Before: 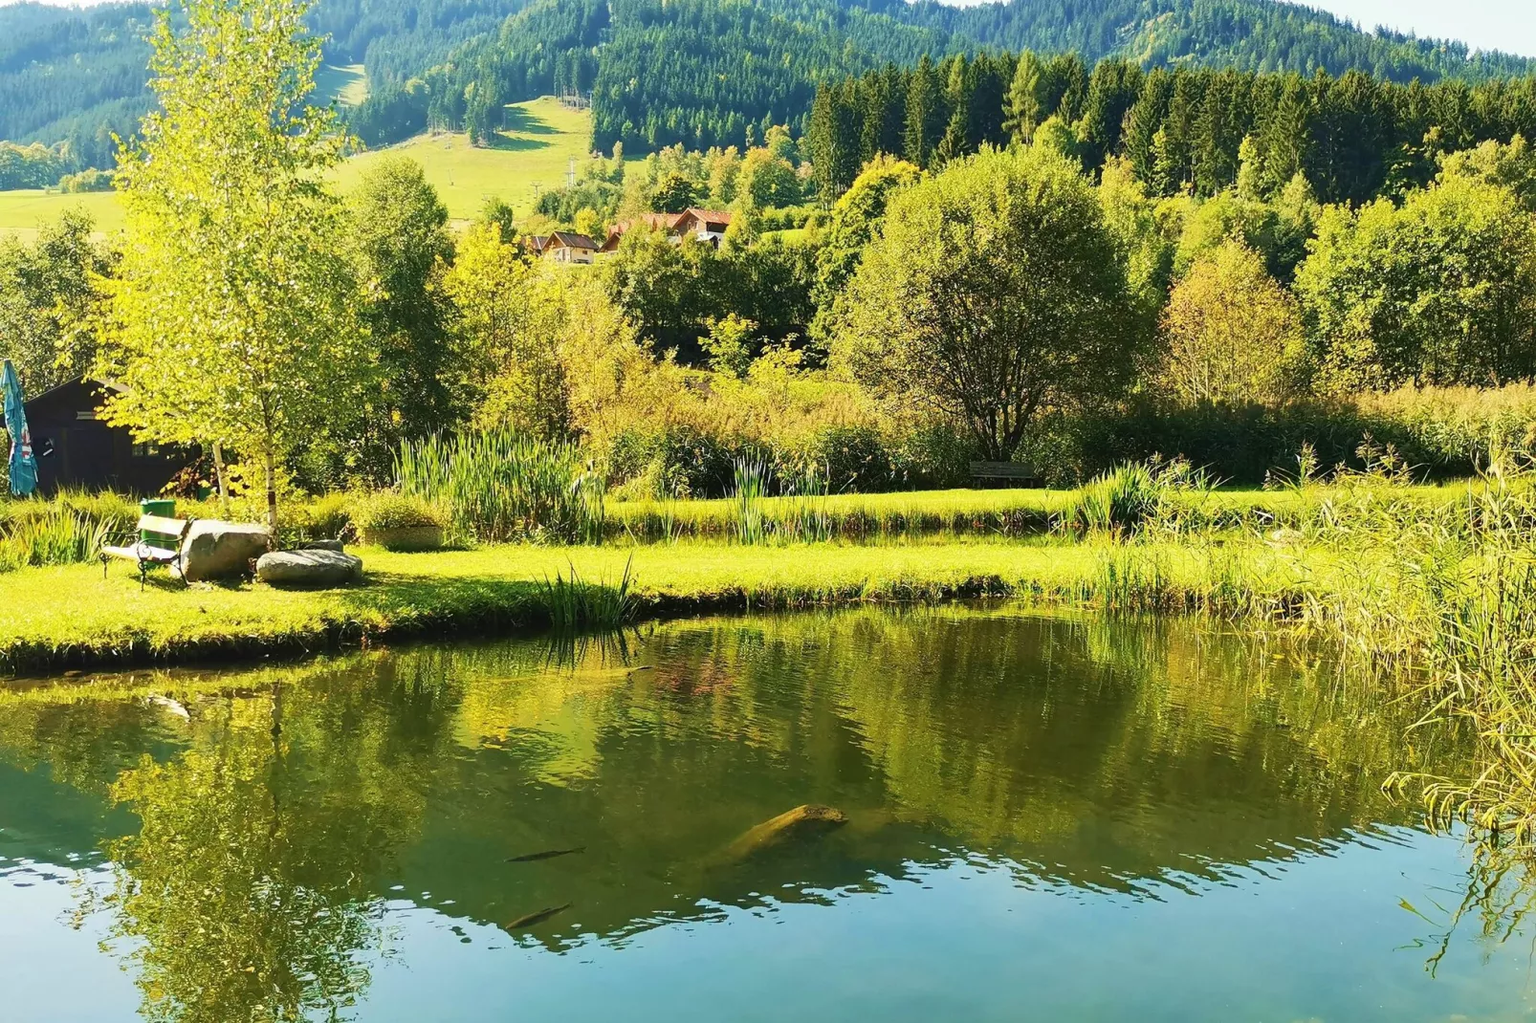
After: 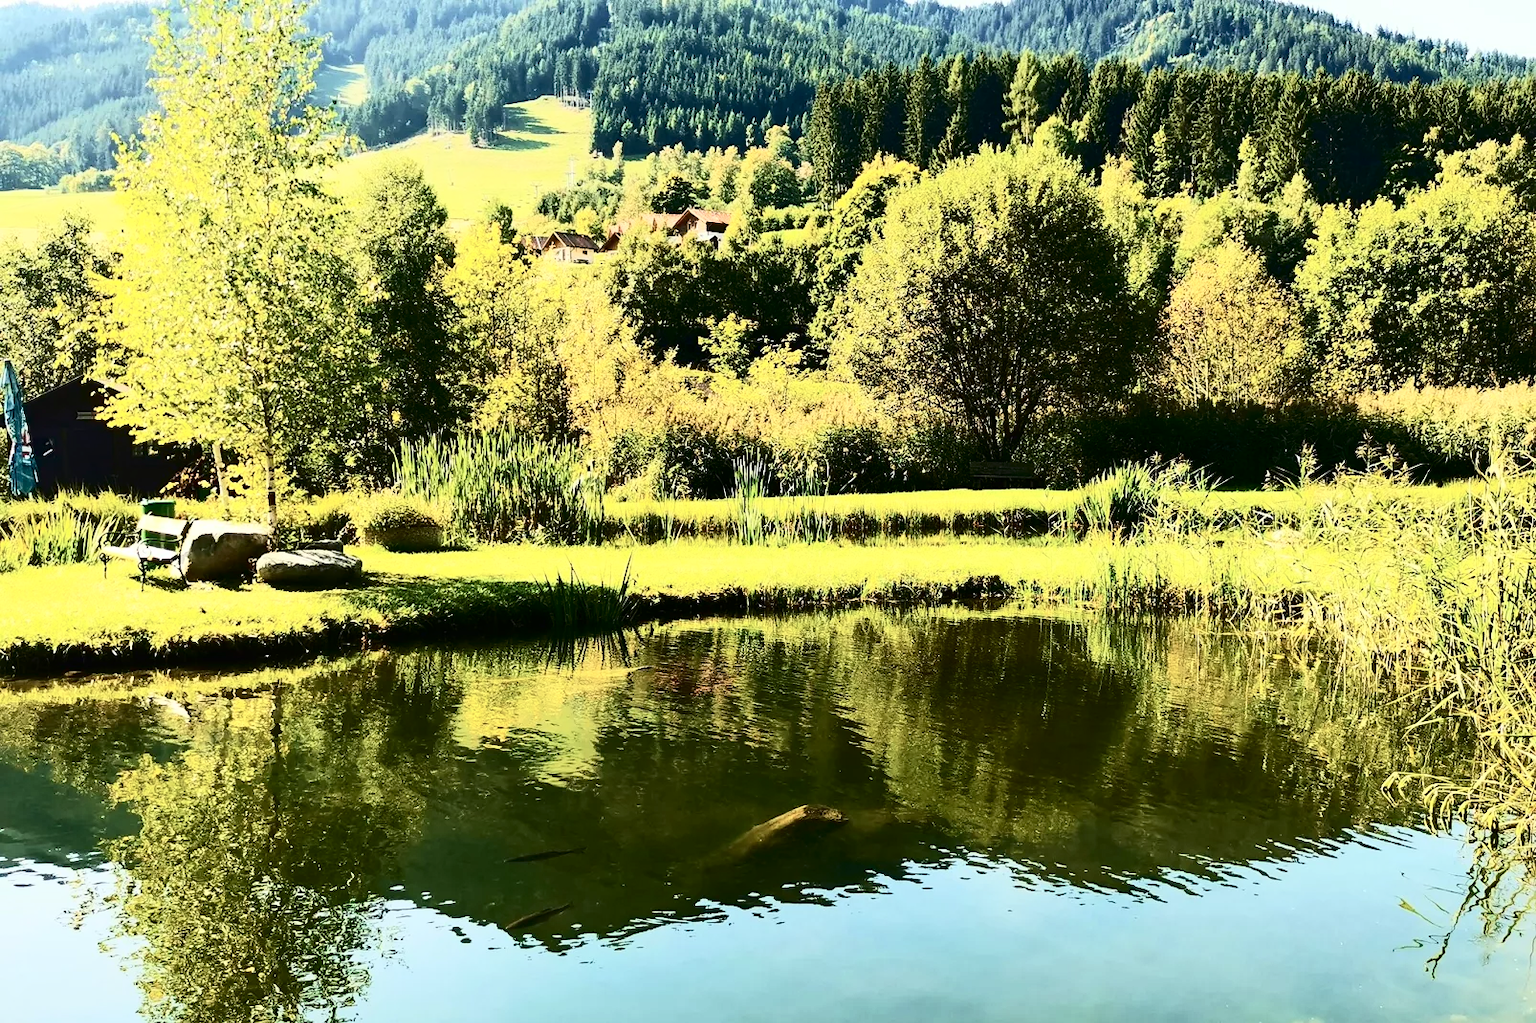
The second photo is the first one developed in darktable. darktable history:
contrast brightness saturation: contrast 0.485, saturation -0.096
